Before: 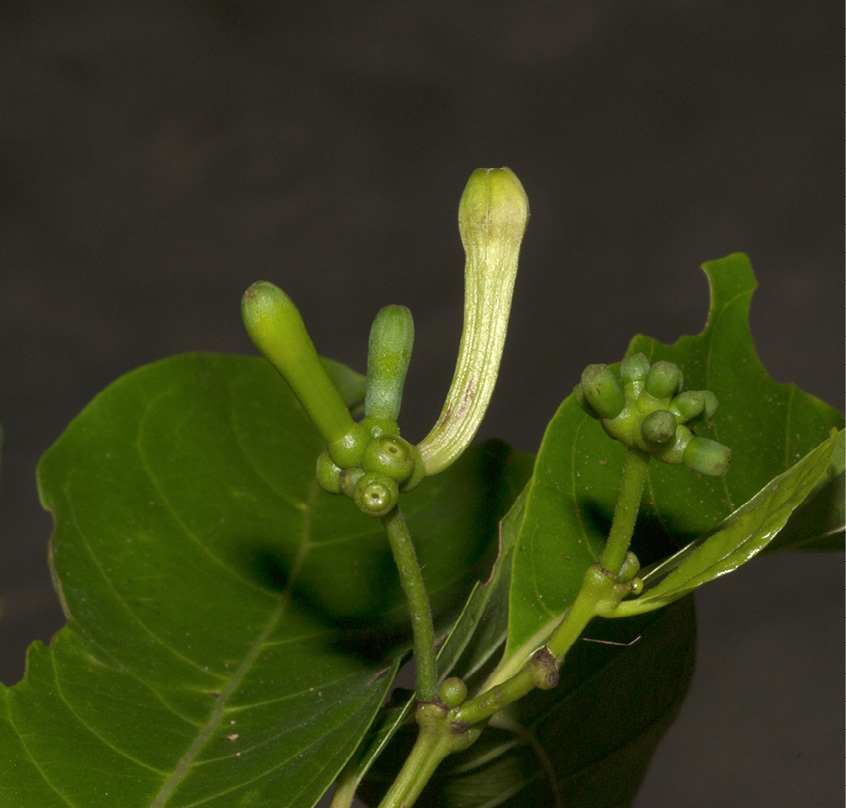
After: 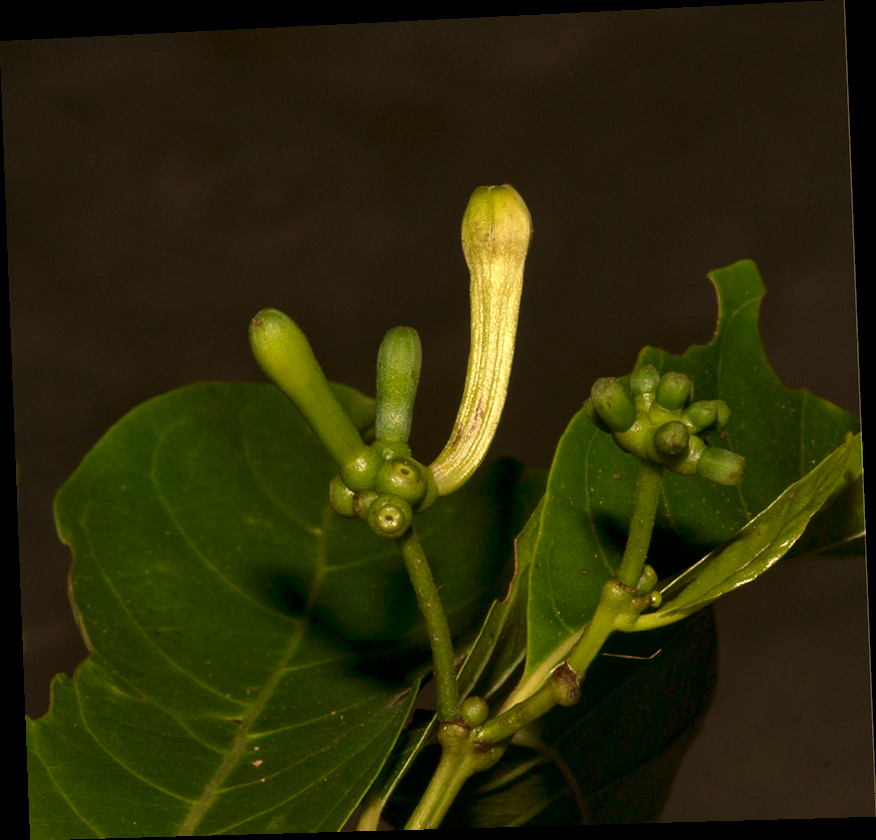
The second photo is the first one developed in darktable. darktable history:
white balance: red 1.138, green 0.996, blue 0.812
rotate and perspective: rotation -2.22°, lens shift (horizontal) -0.022, automatic cropping off
contrast brightness saturation: contrast 0.07, brightness -0.13, saturation 0.06
local contrast: mode bilateral grid, contrast 30, coarseness 25, midtone range 0.2
